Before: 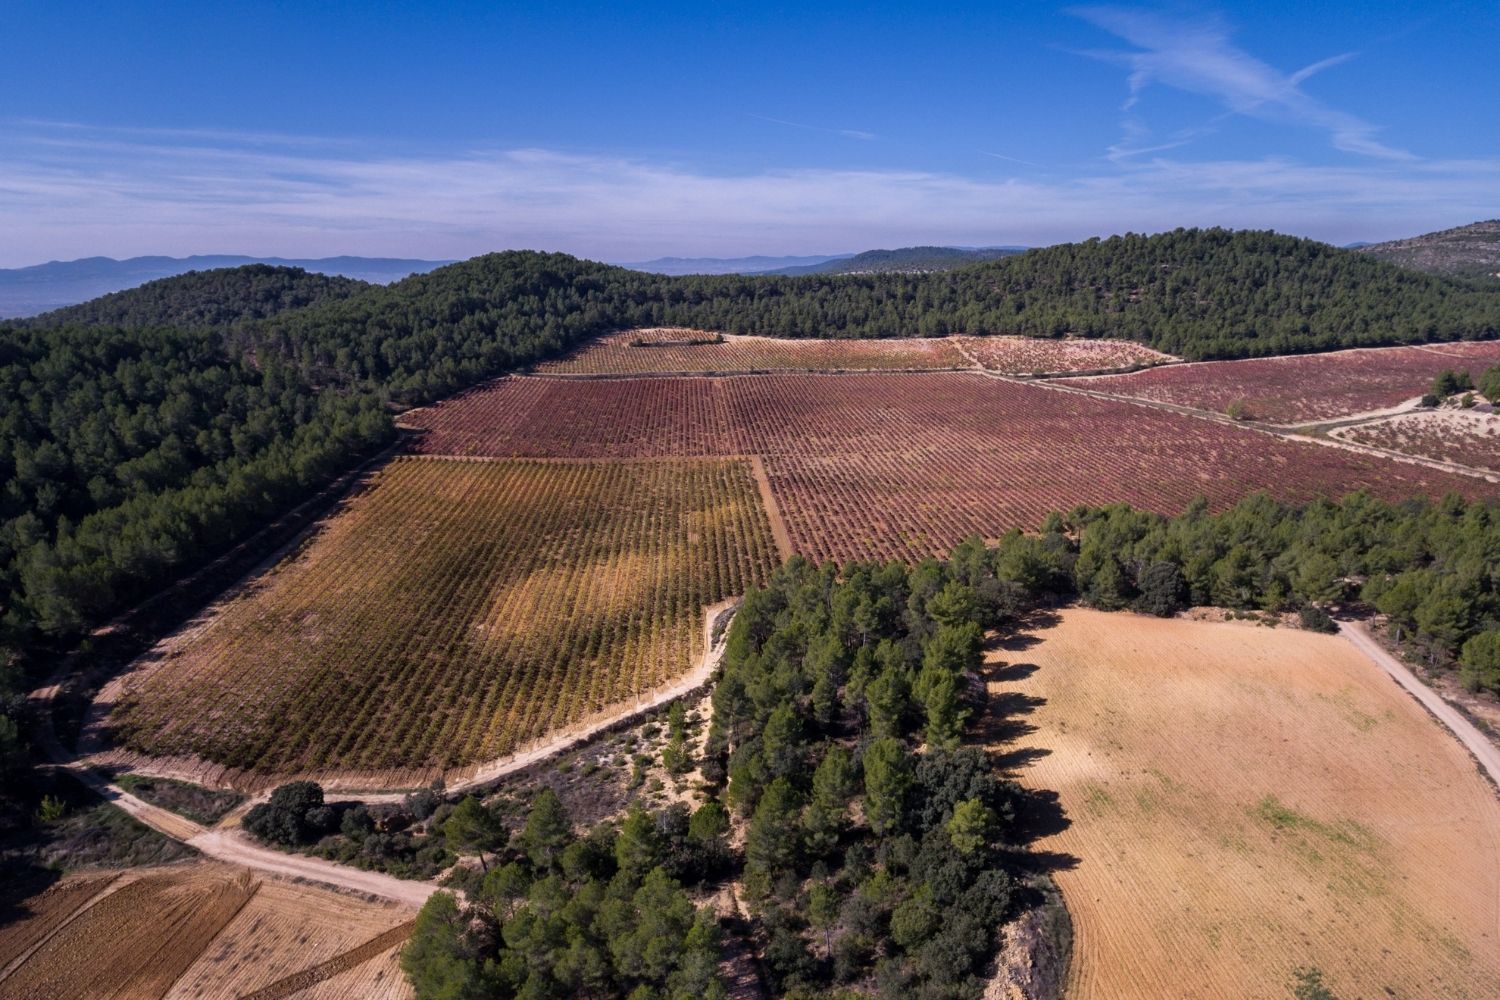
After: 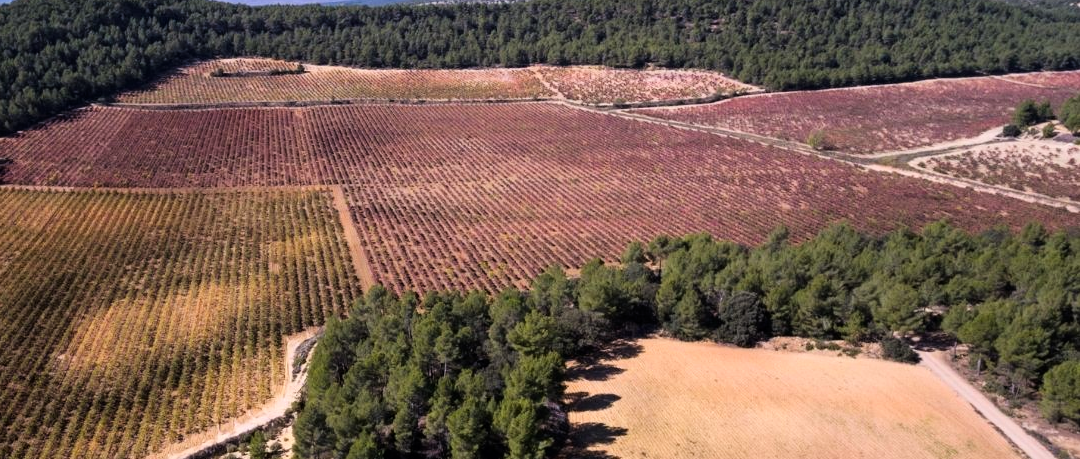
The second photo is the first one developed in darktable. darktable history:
tone curve: curves: ch0 [(0, 0) (0.004, 0.001) (0.133, 0.112) (0.325, 0.362) (0.832, 0.893) (1, 1)], color space Lab, linked channels, preserve colors none
crop and rotate: left 27.938%, top 27.046%, bottom 27.046%
